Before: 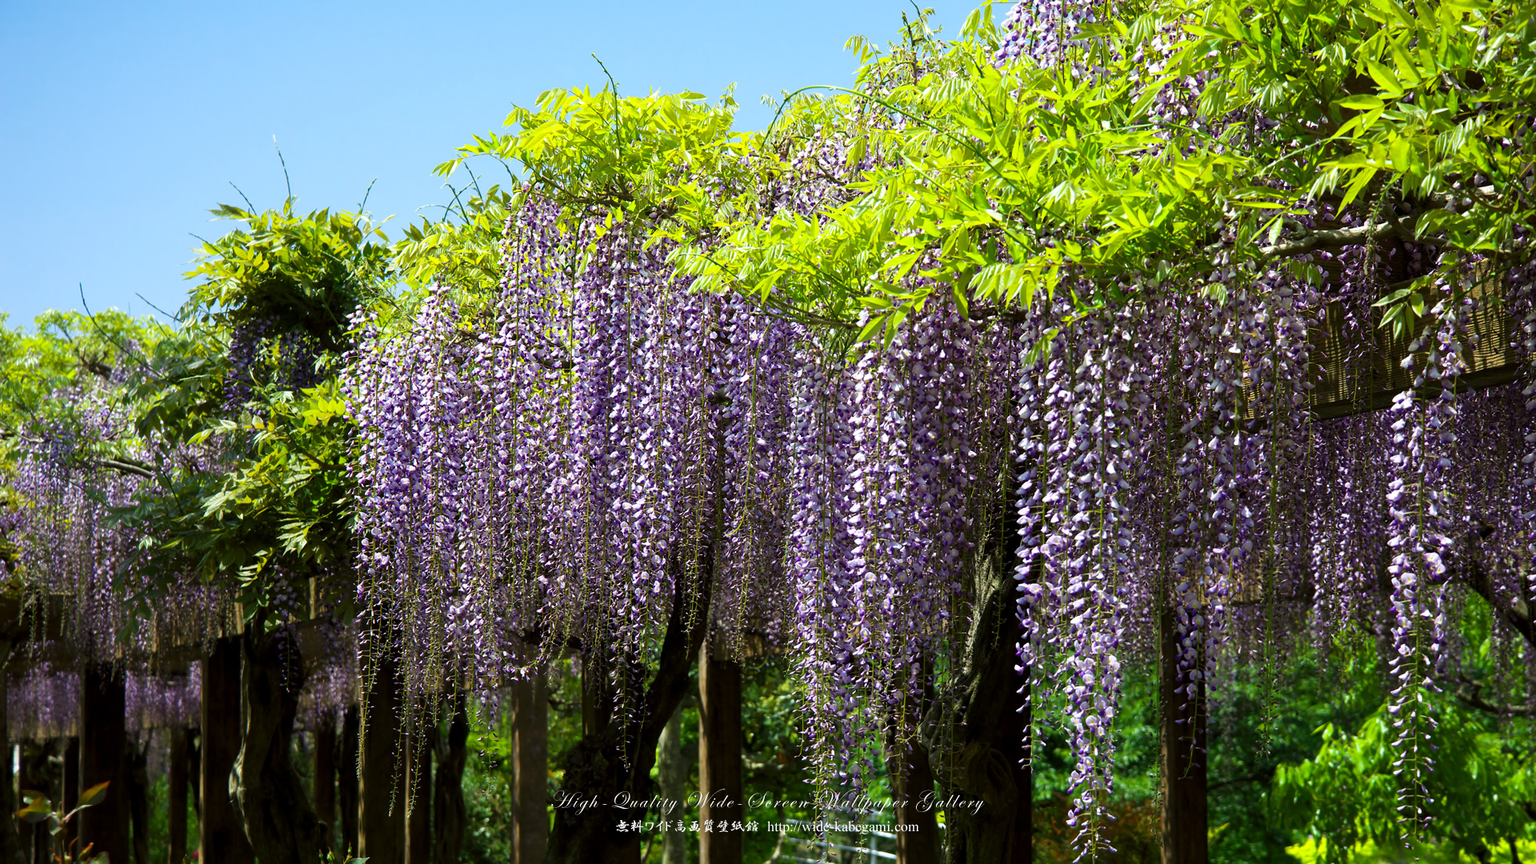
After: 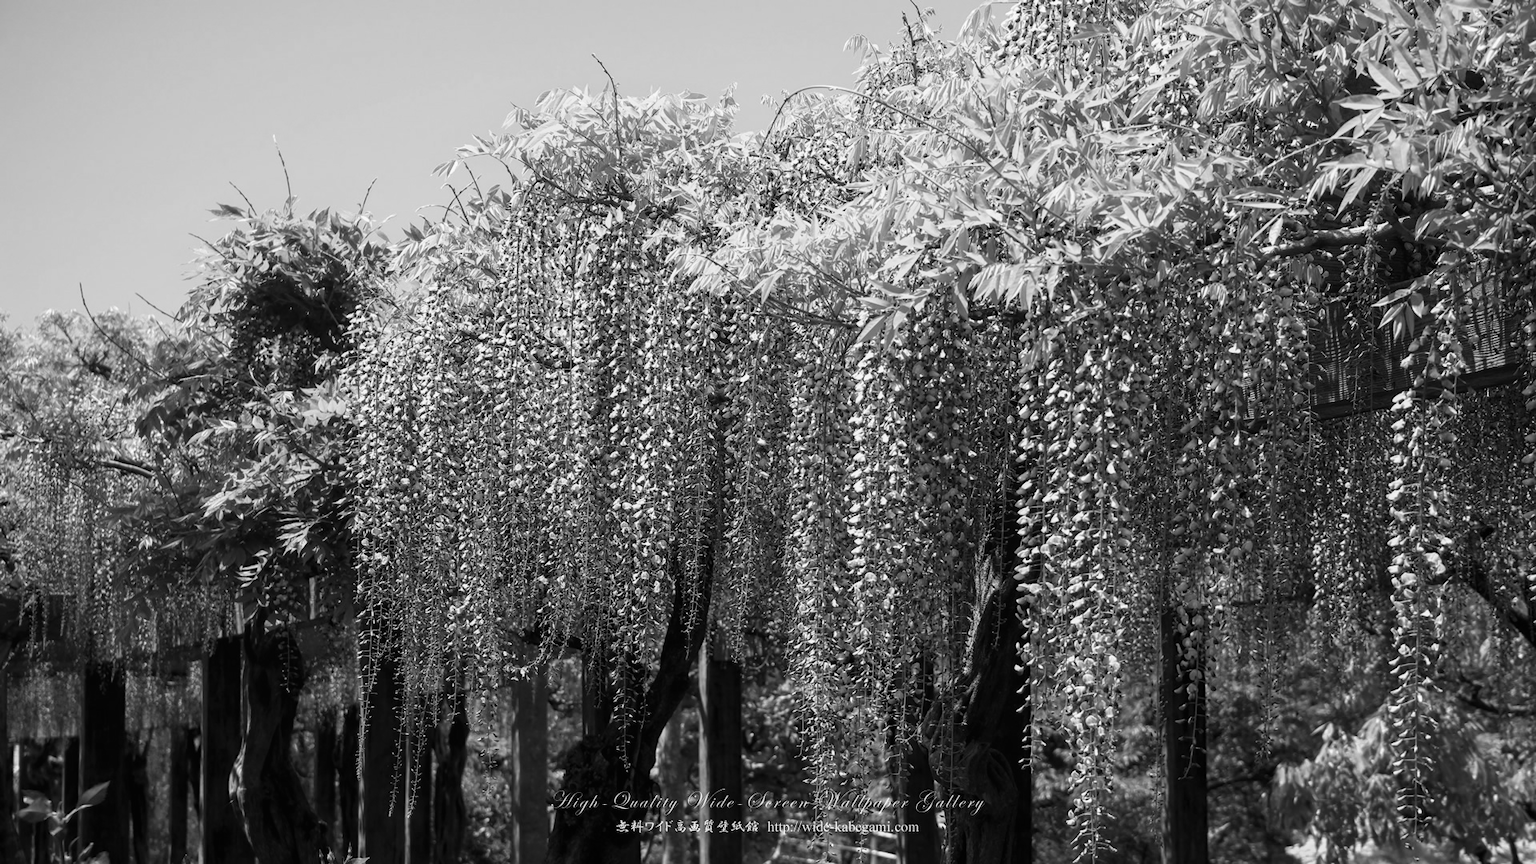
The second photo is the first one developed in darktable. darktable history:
color balance: on, module defaults
local contrast: detail 110%
monochrome: on, module defaults
